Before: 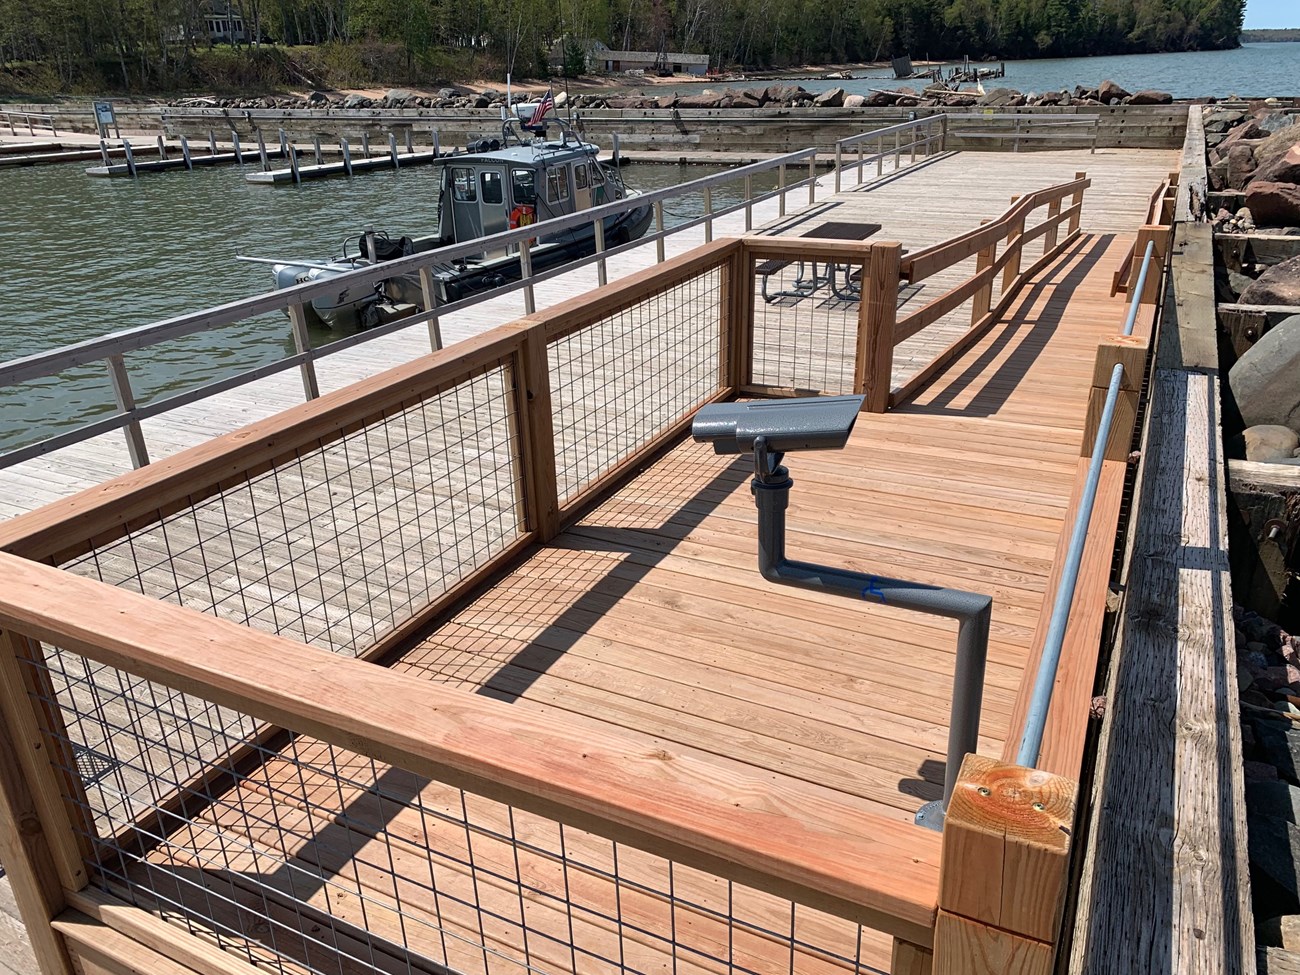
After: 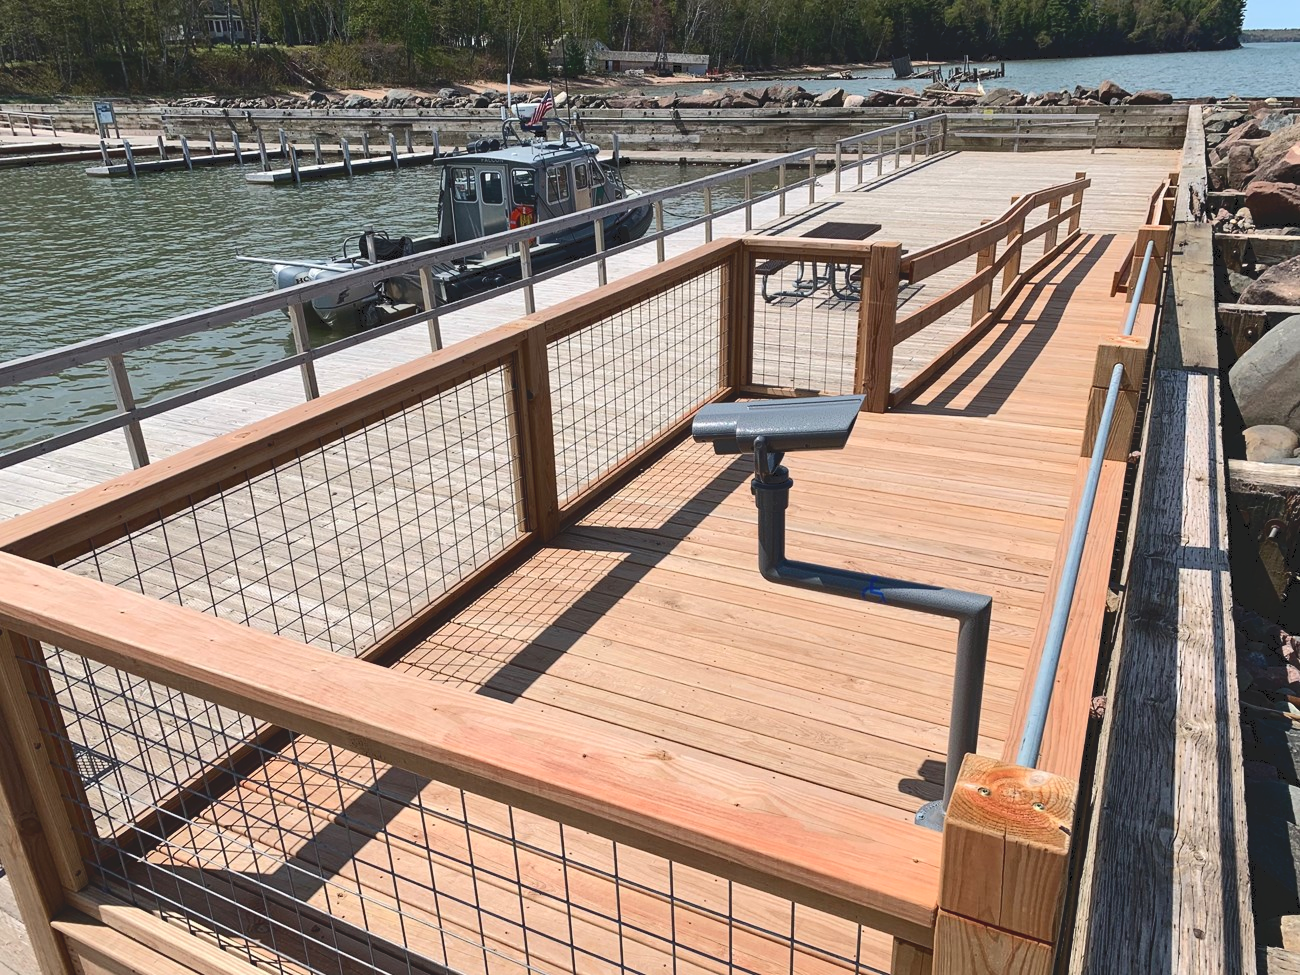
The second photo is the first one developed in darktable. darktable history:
tone curve: curves: ch0 [(0, 0) (0.003, 0.126) (0.011, 0.129) (0.025, 0.129) (0.044, 0.136) (0.069, 0.145) (0.1, 0.162) (0.136, 0.182) (0.177, 0.211) (0.224, 0.254) (0.277, 0.307) (0.335, 0.366) (0.399, 0.441) (0.468, 0.533) (0.543, 0.624) (0.623, 0.702) (0.709, 0.774) (0.801, 0.835) (0.898, 0.904) (1, 1)], color space Lab, independent channels, preserve colors none
